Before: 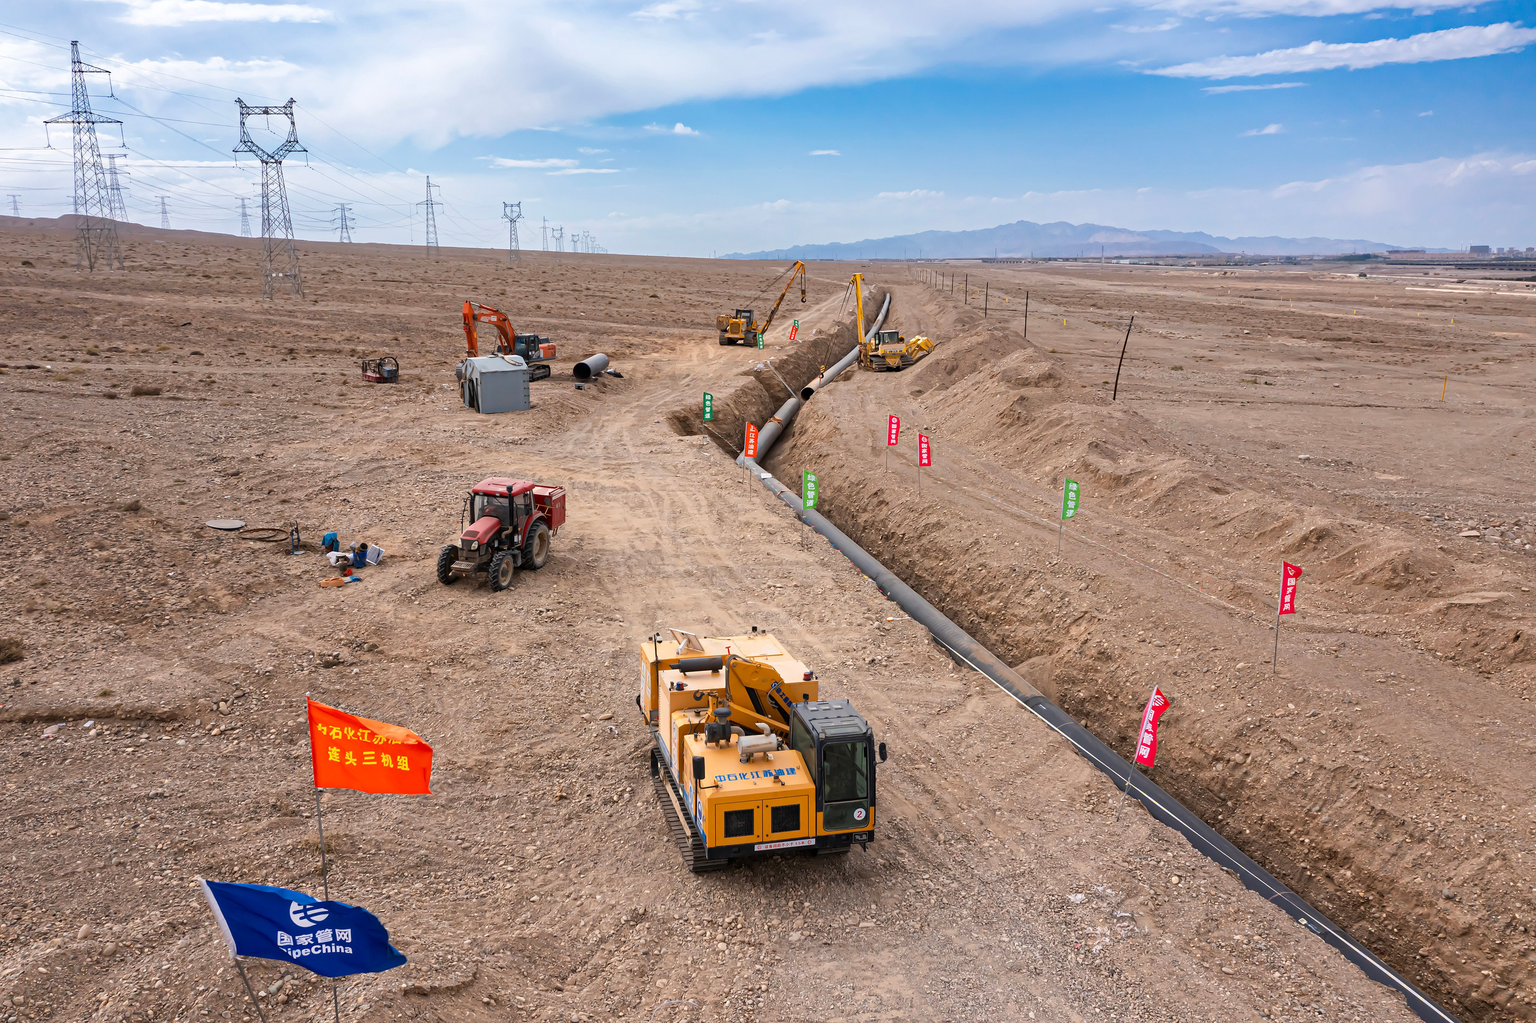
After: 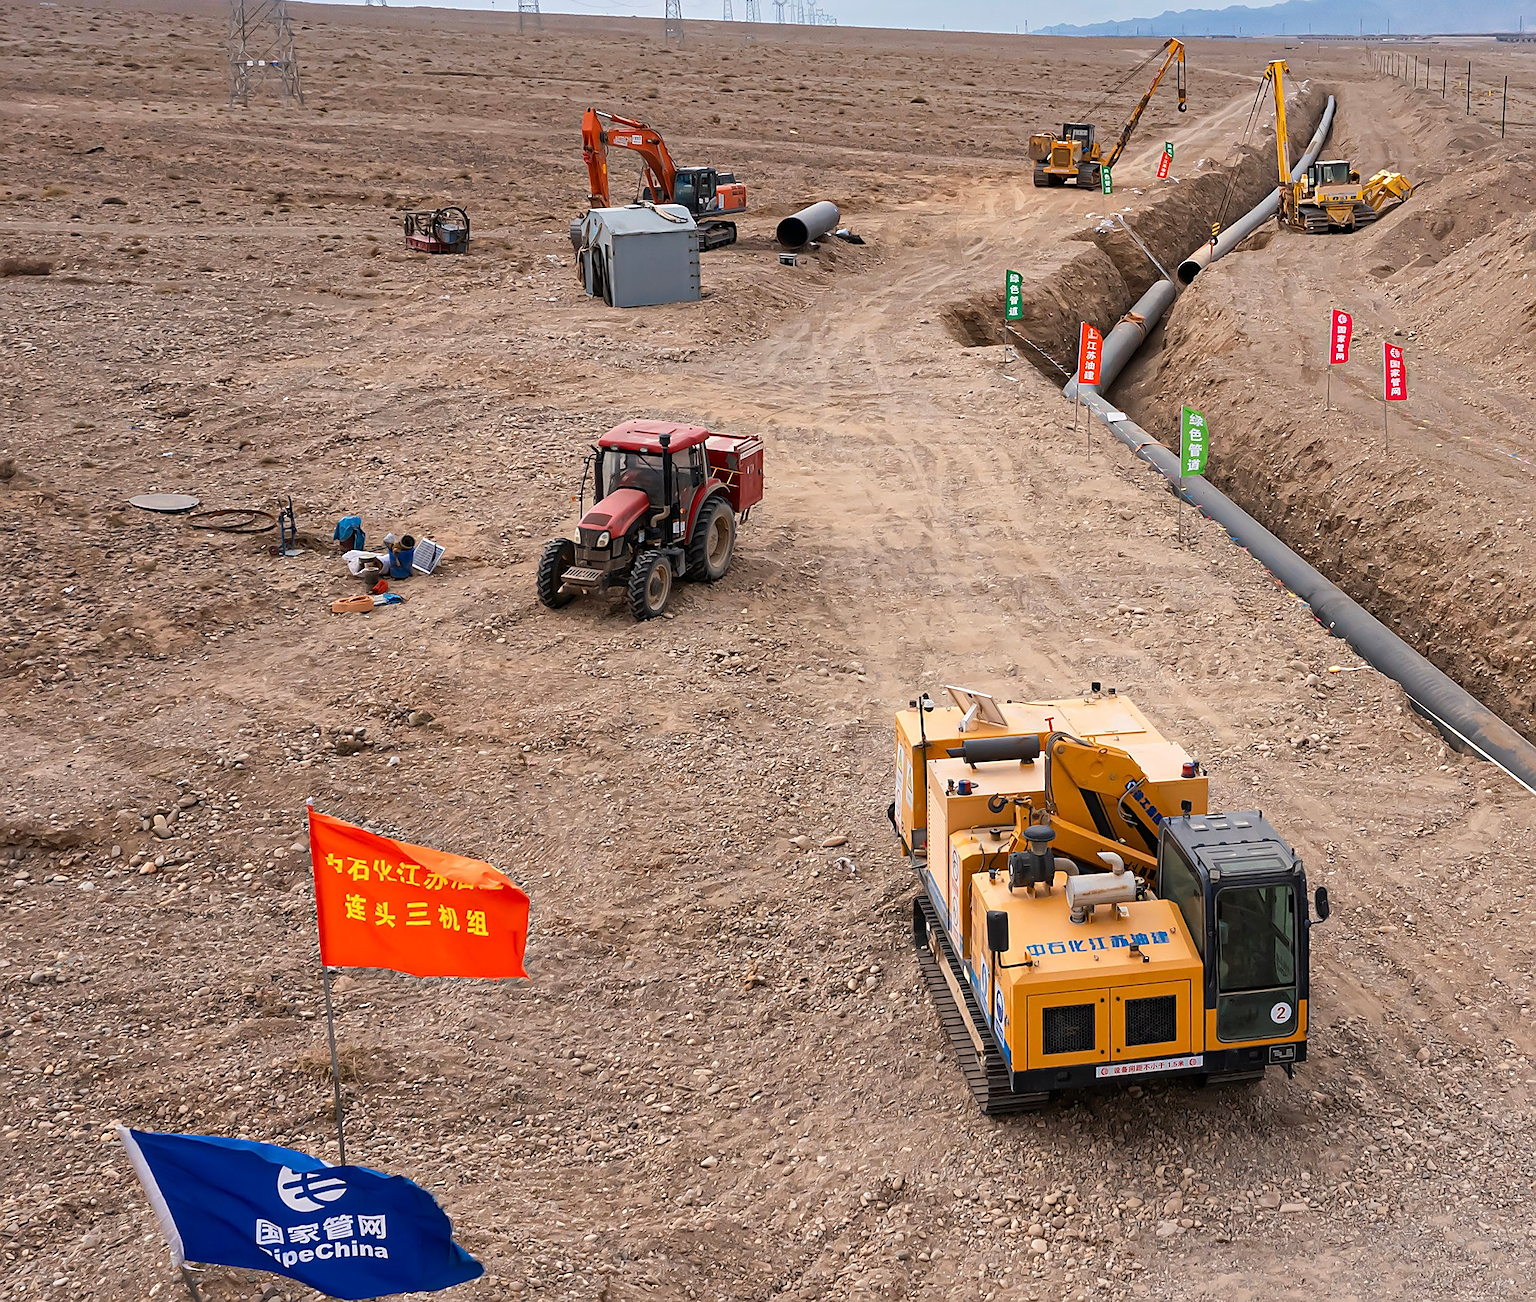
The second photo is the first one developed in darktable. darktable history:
crop: left 8.623%, top 23.377%, right 34.562%, bottom 4.336%
sharpen: on, module defaults
